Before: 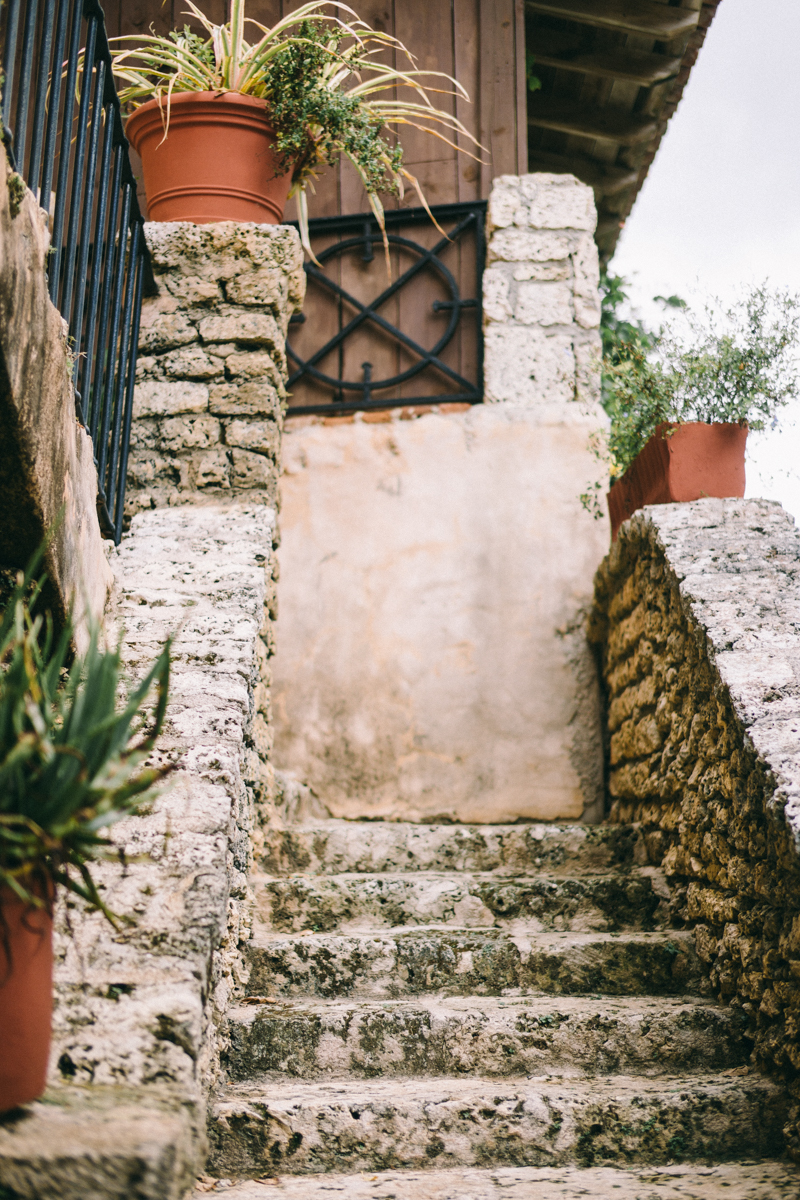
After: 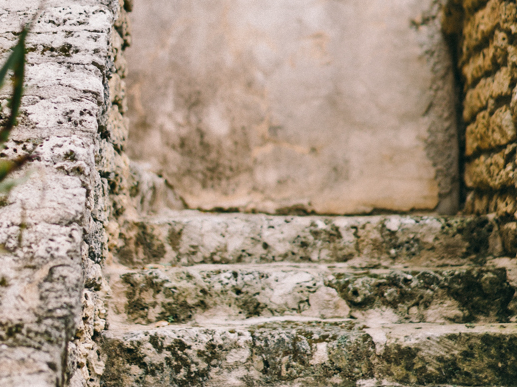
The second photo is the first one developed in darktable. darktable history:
crop: left 18.189%, top 50.791%, right 17.114%, bottom 16.924%
shadows and highlights: shadows 76.8, highlights -60.55, highlights color adjustment 0.874%, soften with gaussian
